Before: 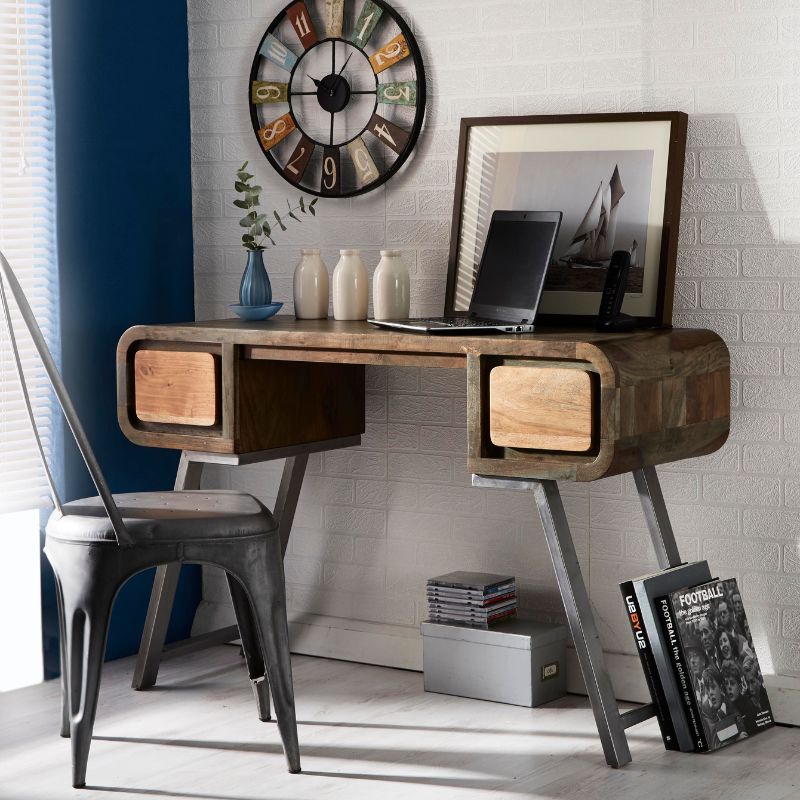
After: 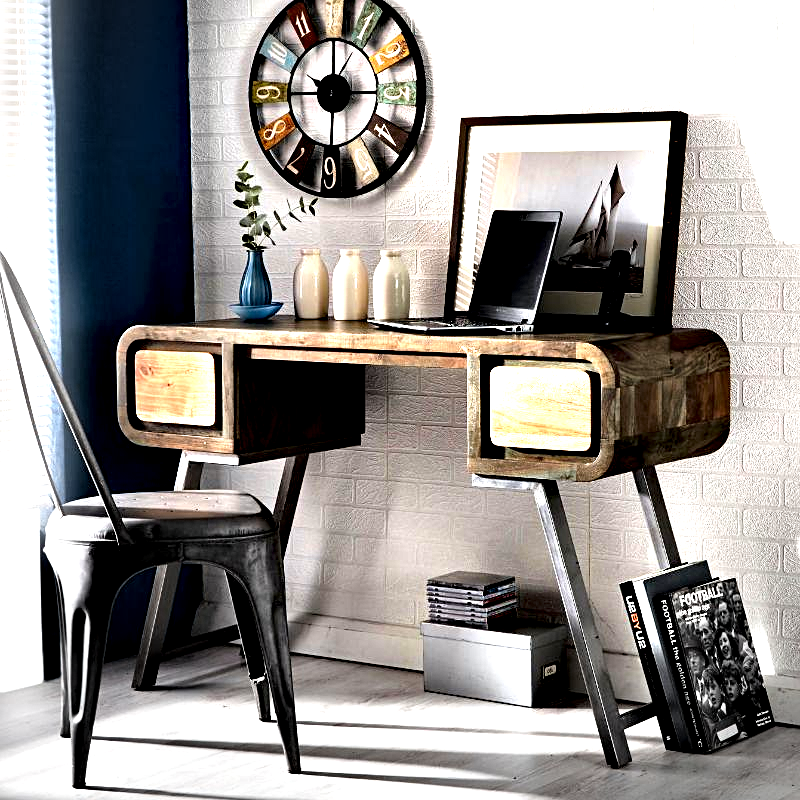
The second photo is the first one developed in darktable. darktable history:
haze removal: strength 0.279, distance 0.253, compatibility mode true, adaptive false
contrast equalizer: octaves 7, y [[0.6 ×6], [0.55 ×6], [0 ×6], [0 ×6], [0 ×6]]
exposure: exposure 0.202 EV, compensate exposure bias true, compensate highlight preservation false
sharpen: amount 0.201
vignetting: center (0.217, -0.24)
tone equalizer: -8 EV -1.08 EV, -7 EV -1.02 EV, -6 EV -0.861 EV, -5 EV -0.554 EV, -3 EV 0.599 EV, -2 EV 0.894 EV, -1 EV 0.996 EV, +0 EV 1.08 EV
